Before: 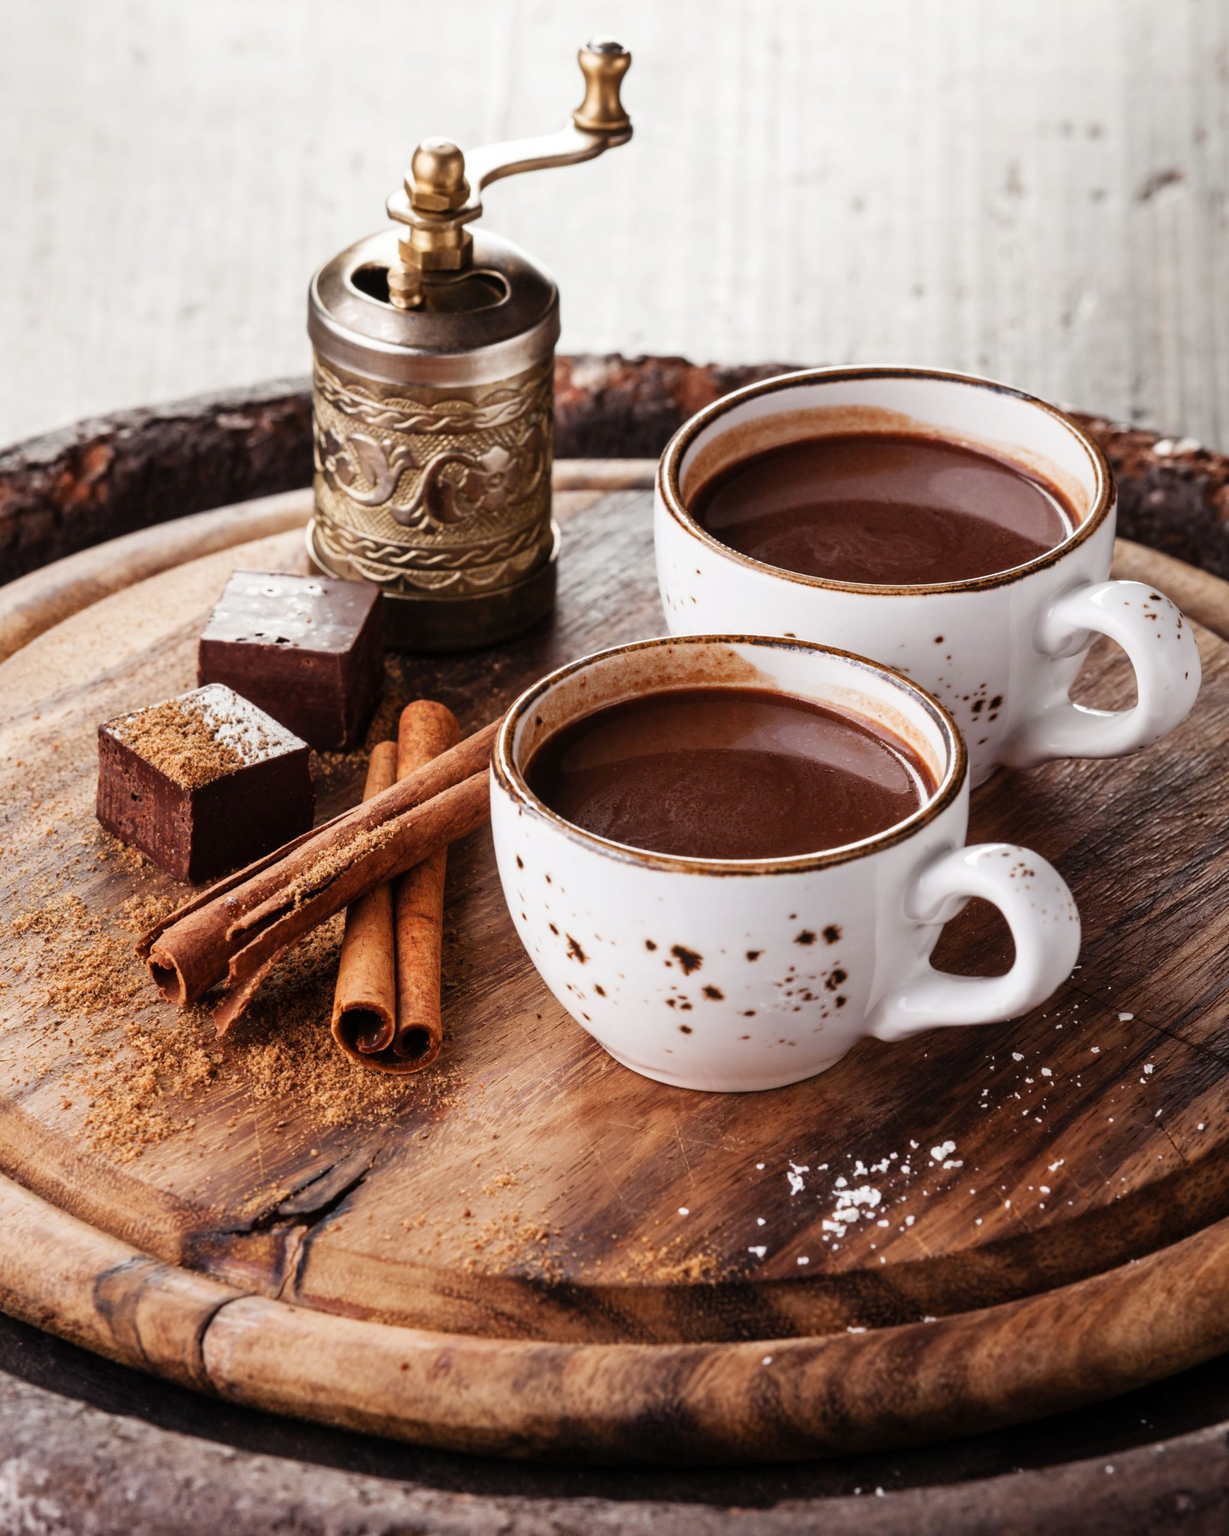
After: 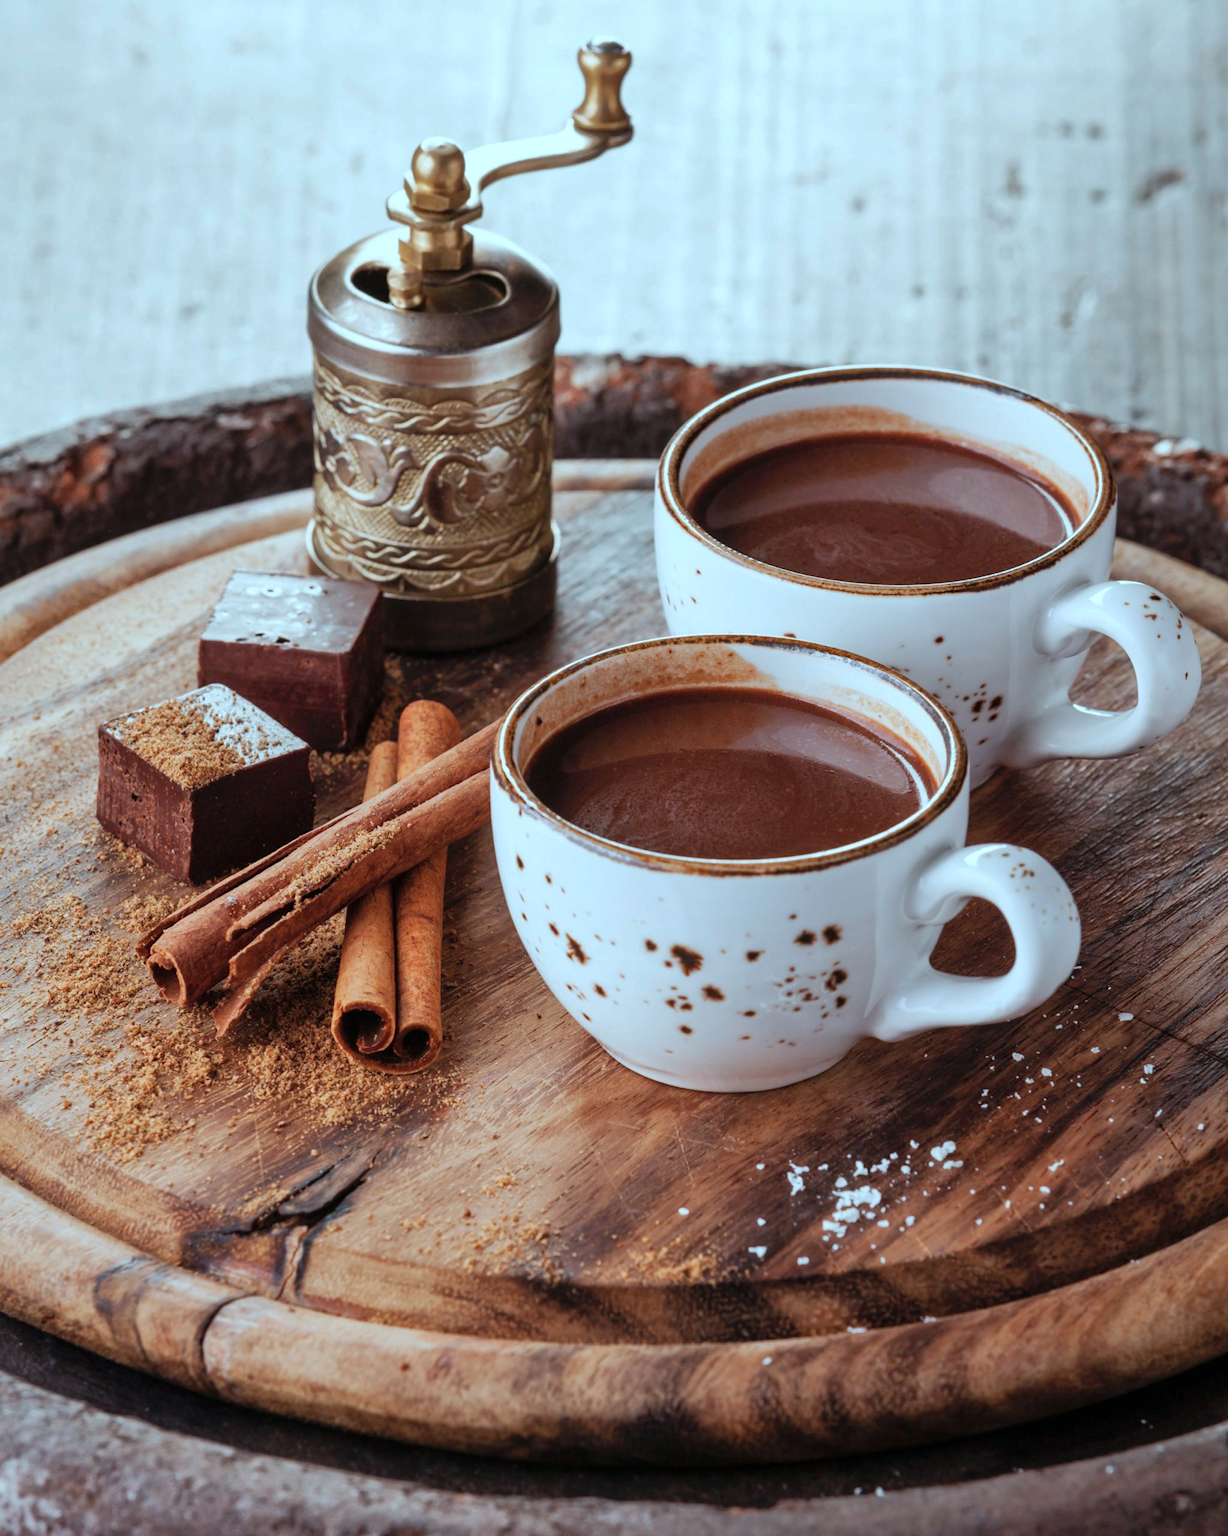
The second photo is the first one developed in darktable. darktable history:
shadows and highlights: on, module defaults
color correction: highlights a* -11.66, highlights b* -15.75
